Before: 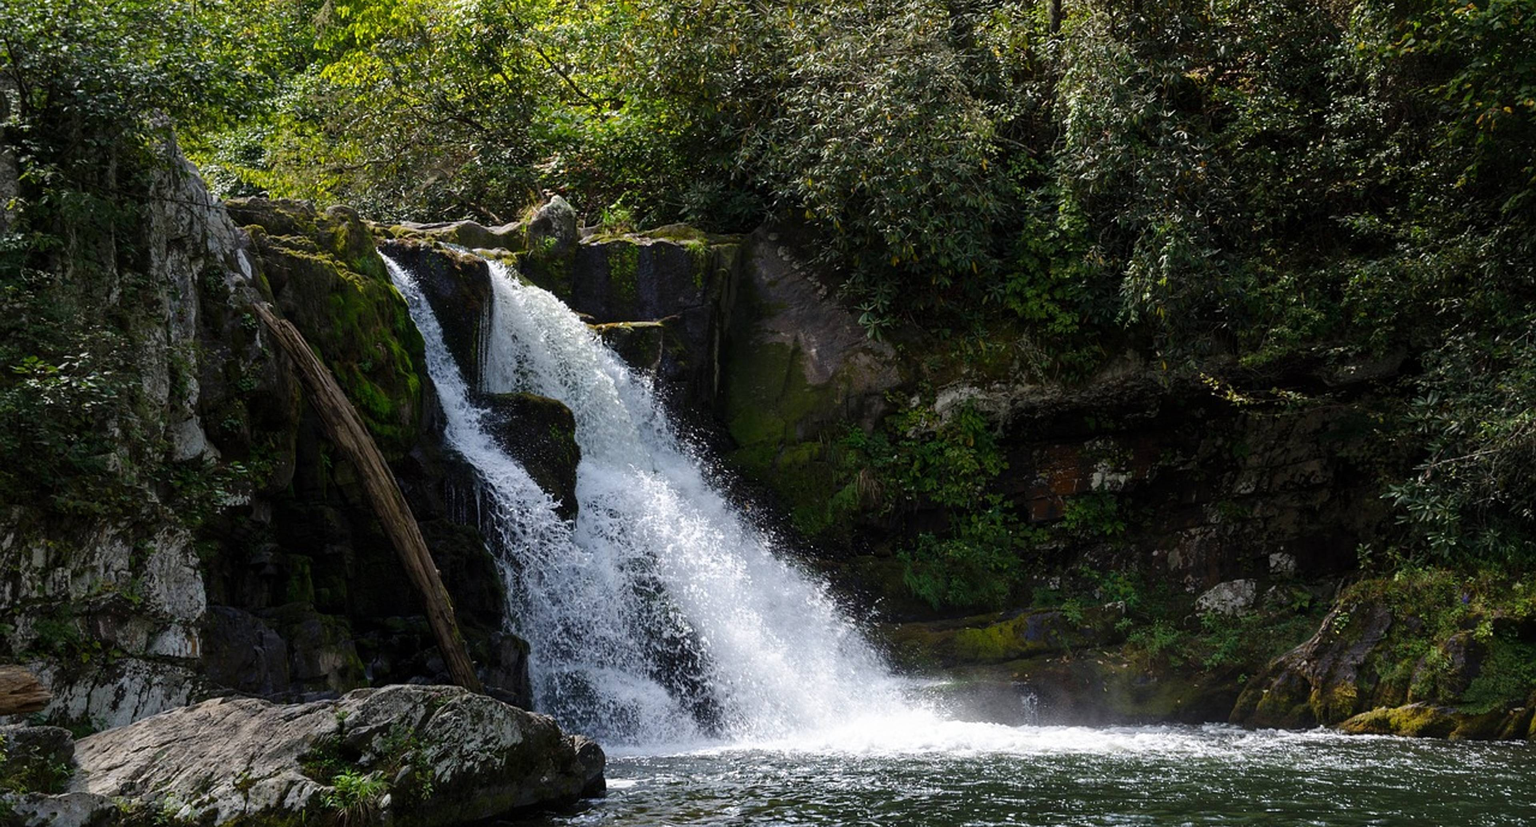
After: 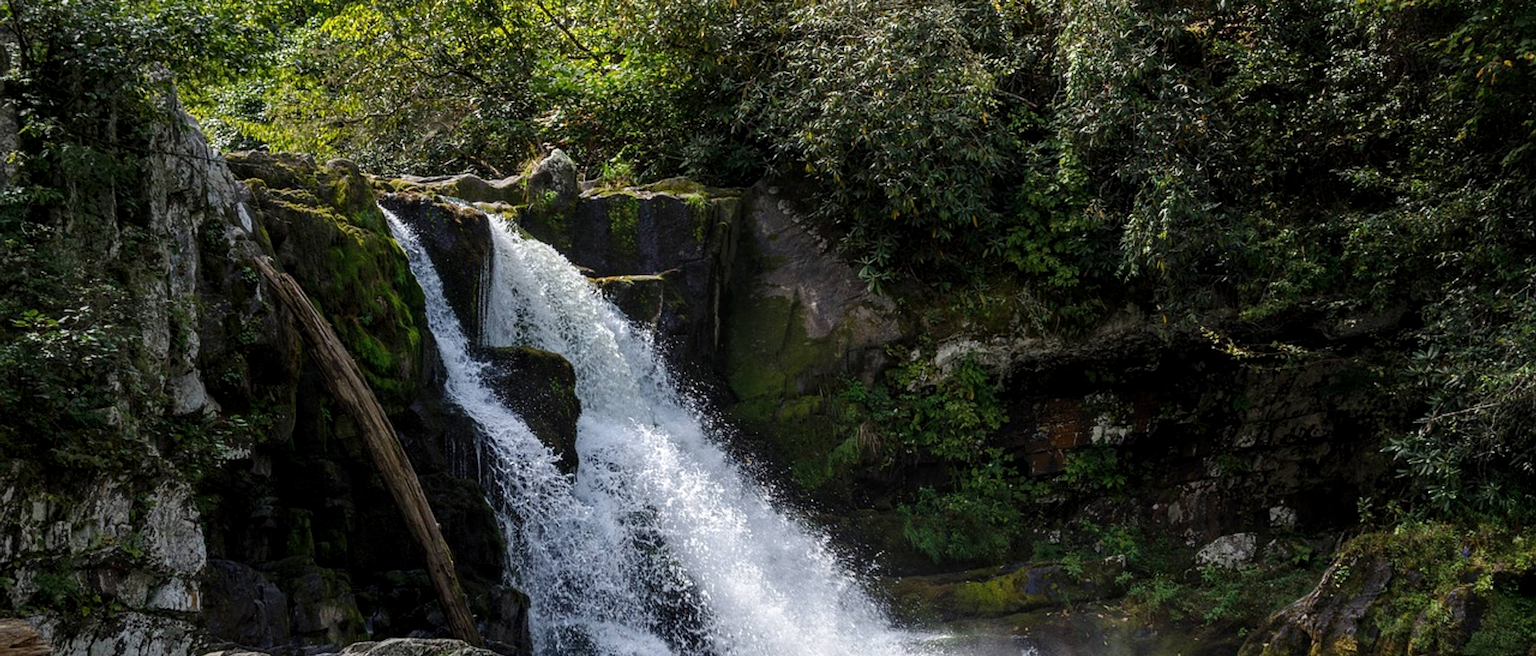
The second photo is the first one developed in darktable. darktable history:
local contrast: on, module defaults
crop and rotate: top 5.667%, bottom 14.937%
